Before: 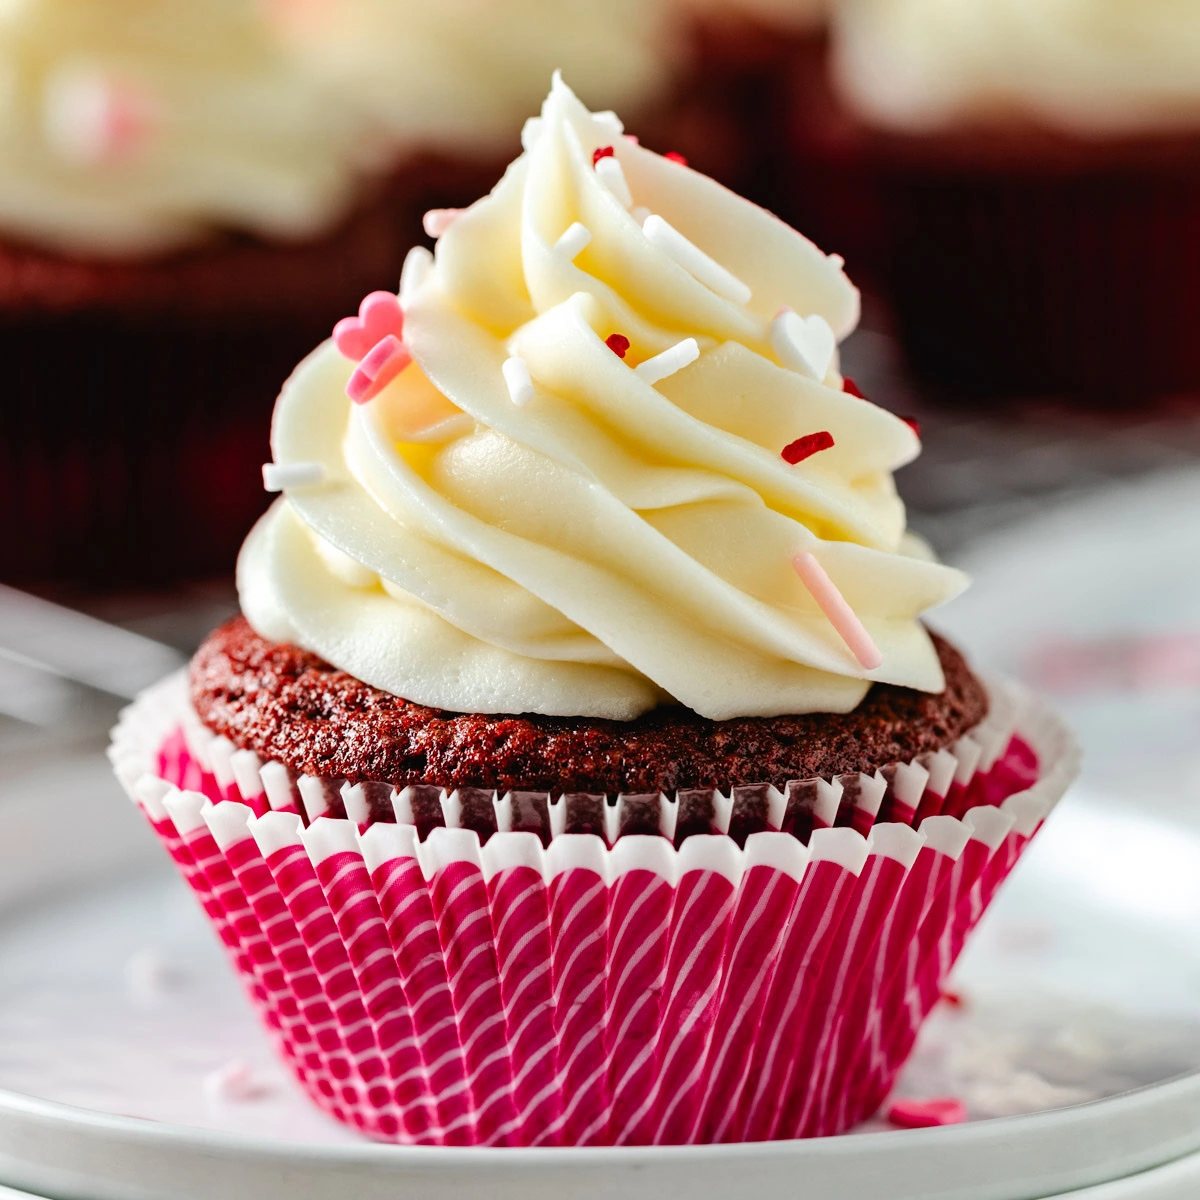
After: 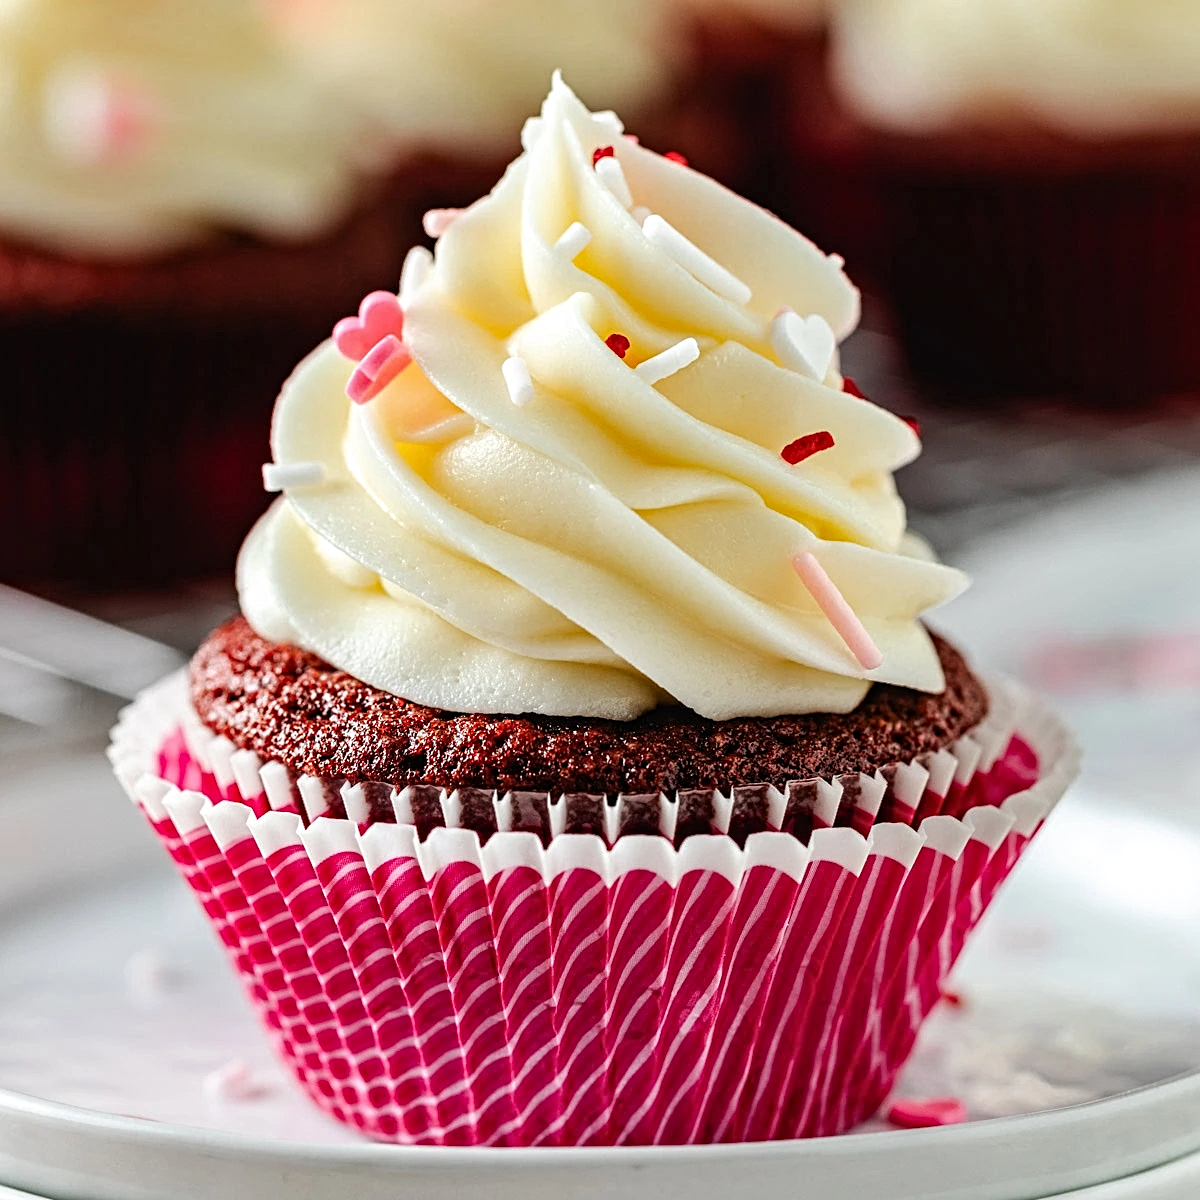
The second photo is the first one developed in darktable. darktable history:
sharpen: amount 0.2
contrast equalizer: y [[0.5, 0.5, 0.5, 0.539, 0.64, 0.611], [0.5 ×6], [0.5 ×6], [0 ×6], [0 ×6]]
white balance: red 1, blue 1
